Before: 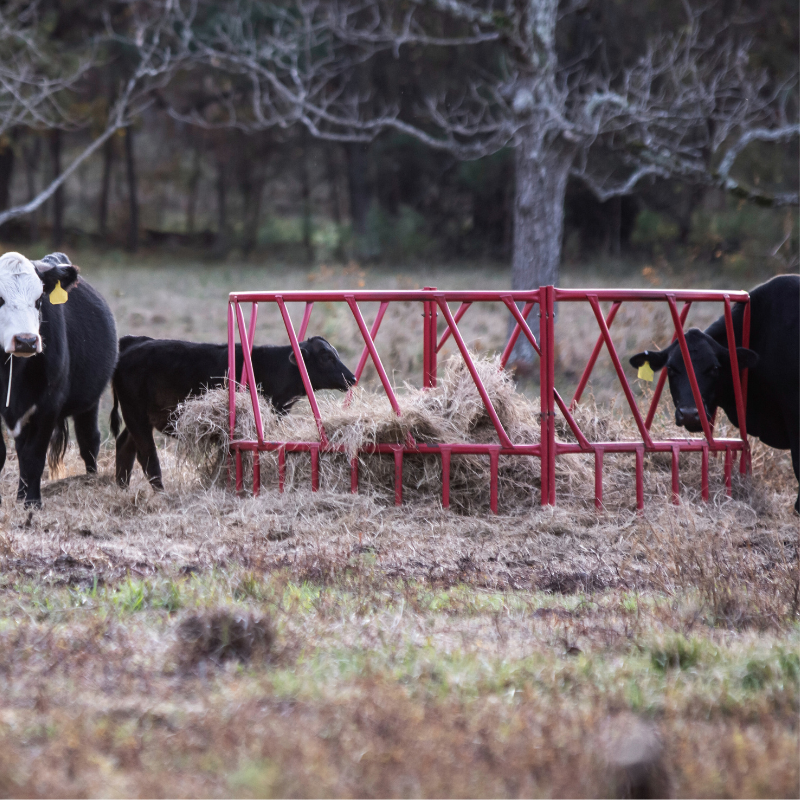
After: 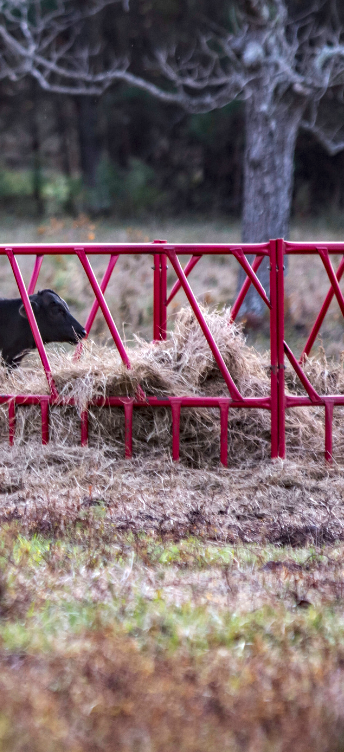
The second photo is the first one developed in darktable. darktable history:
crop: left 33.86%, top 5.986%, right 23.076%
color balance rgb: global offset › luminance 0.24%, perceptual saturation grading › global saturation 29.758%, global vibrance 15.204%
haze removal: compatibility mode true, adaptive false
local contrast: detail 130%
